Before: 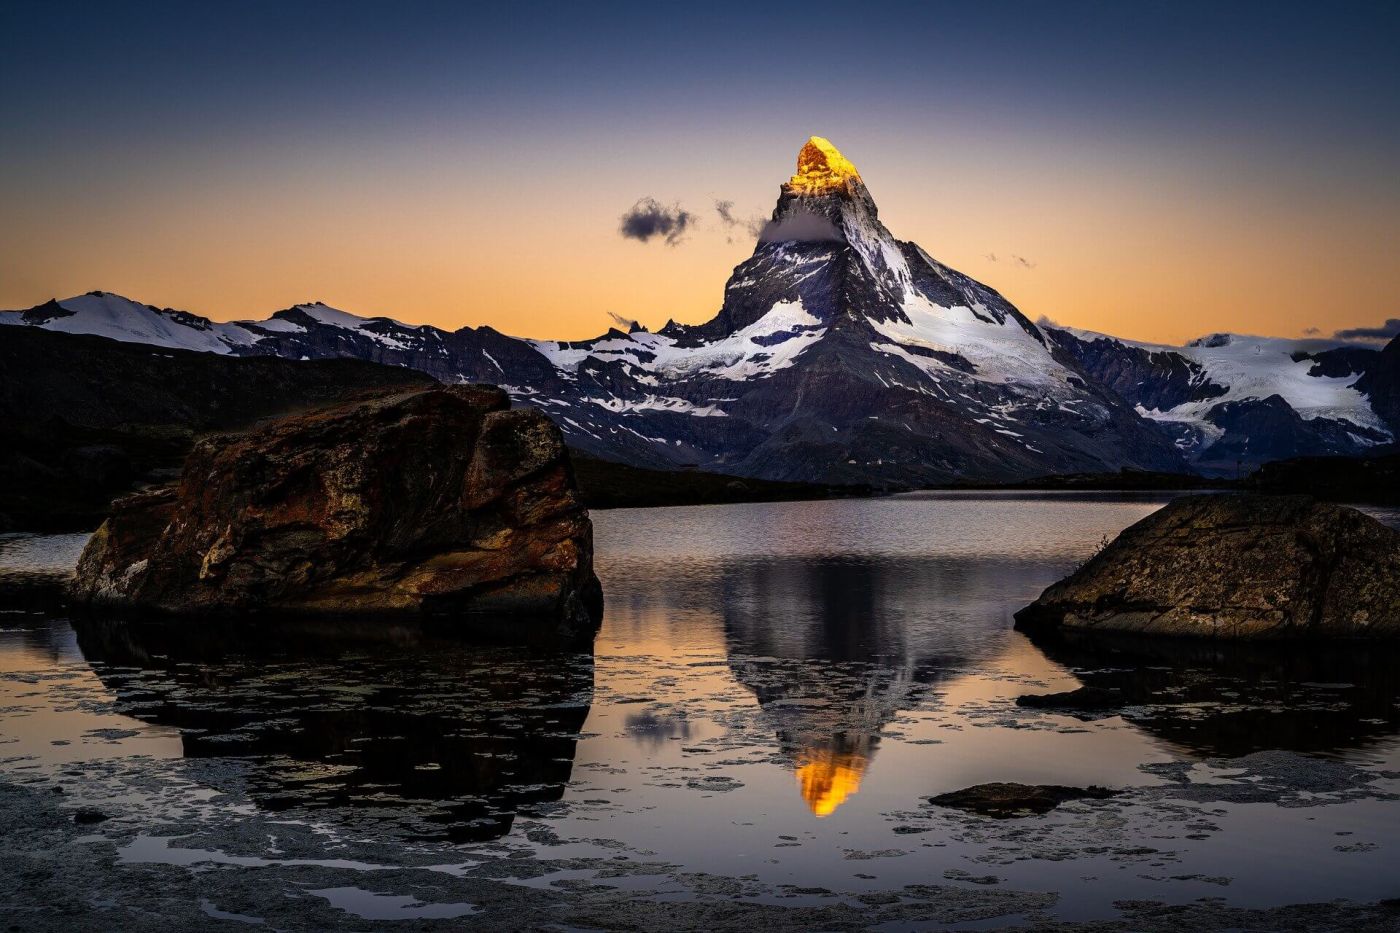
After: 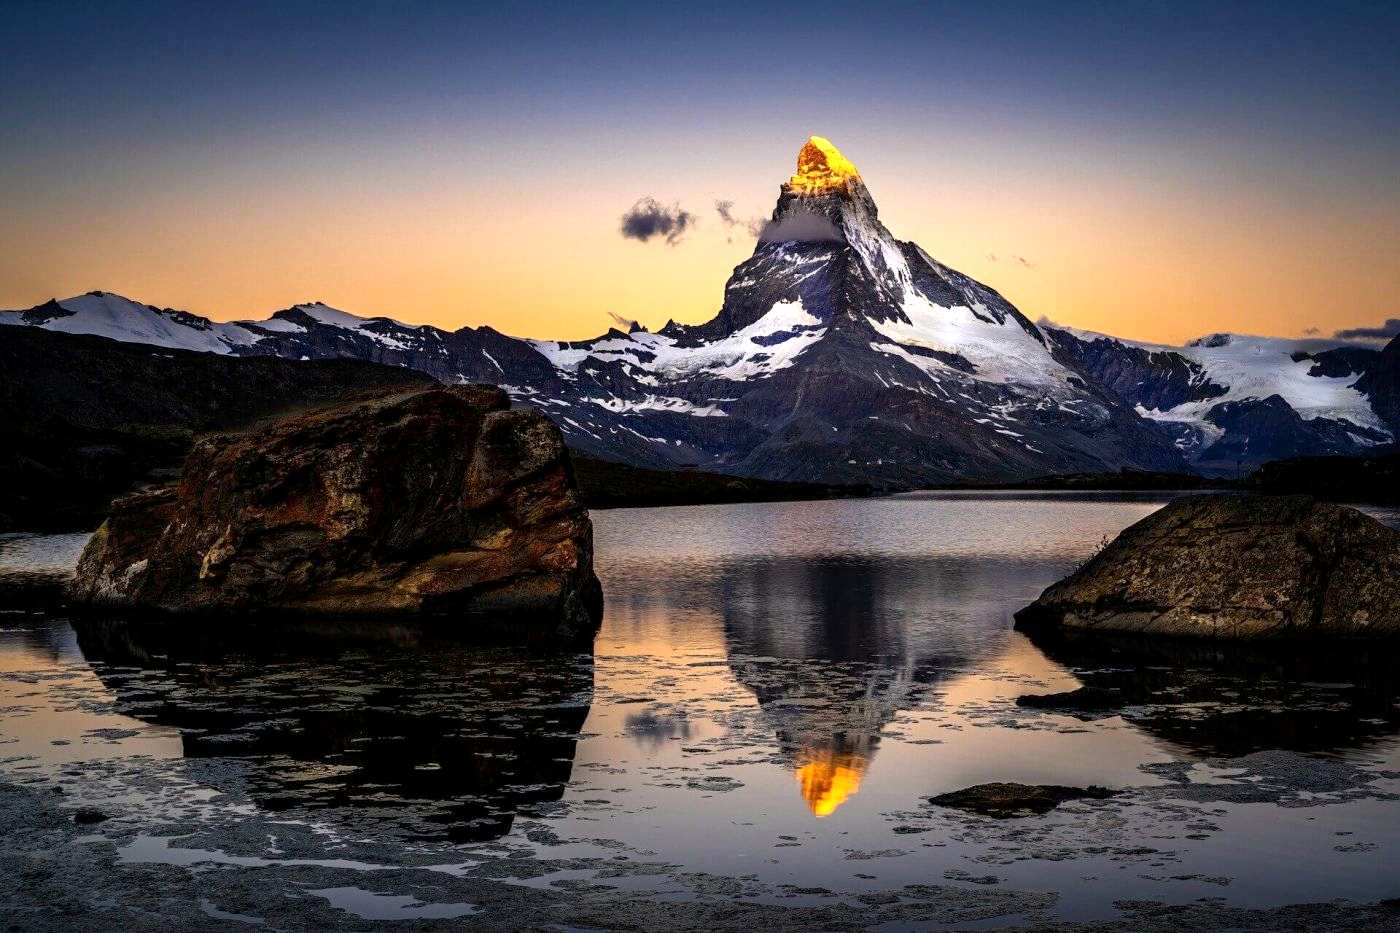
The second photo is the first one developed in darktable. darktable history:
exposure: black level correction 0.001, exposure 0.5 EV, compensate exposure bias true, compensate highlight preservation false
haze removal: strength 0.02, distance 0.25, compatibility mode true, adaptive false
